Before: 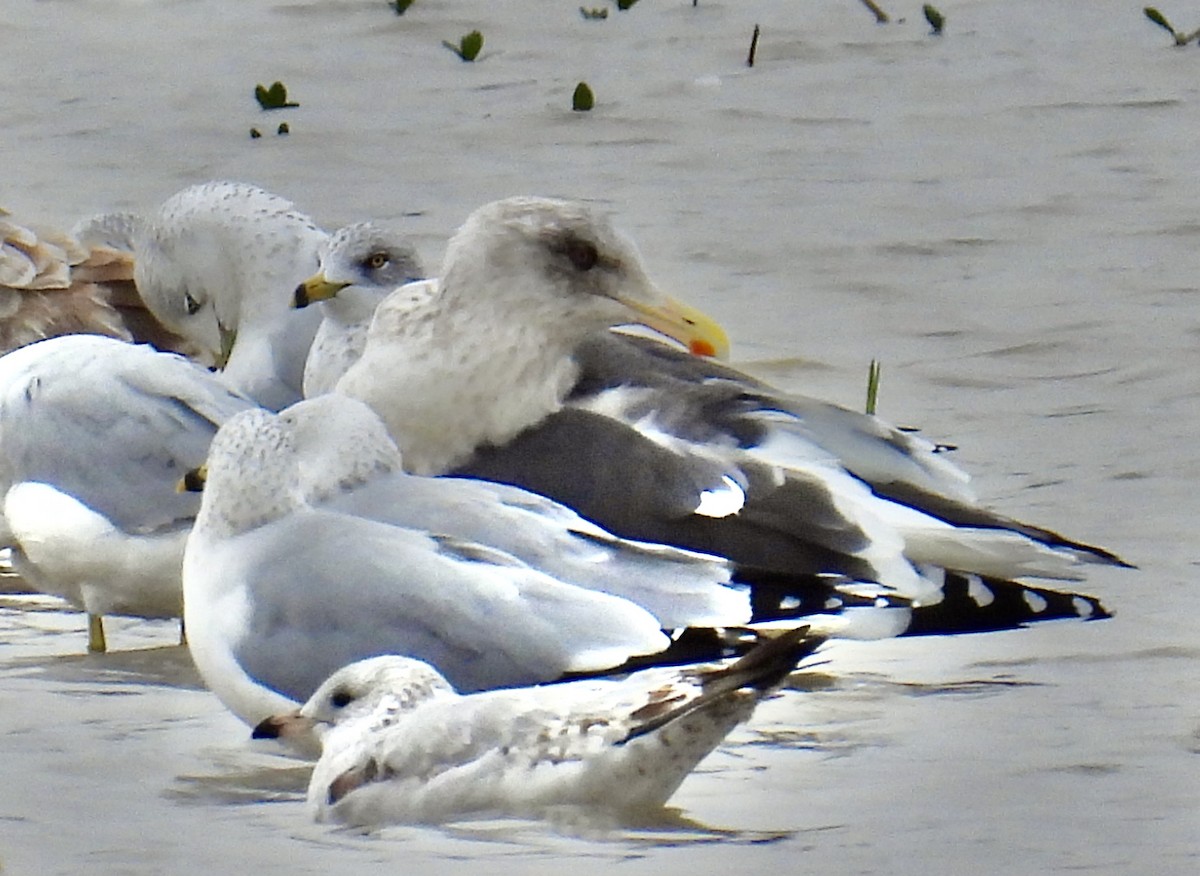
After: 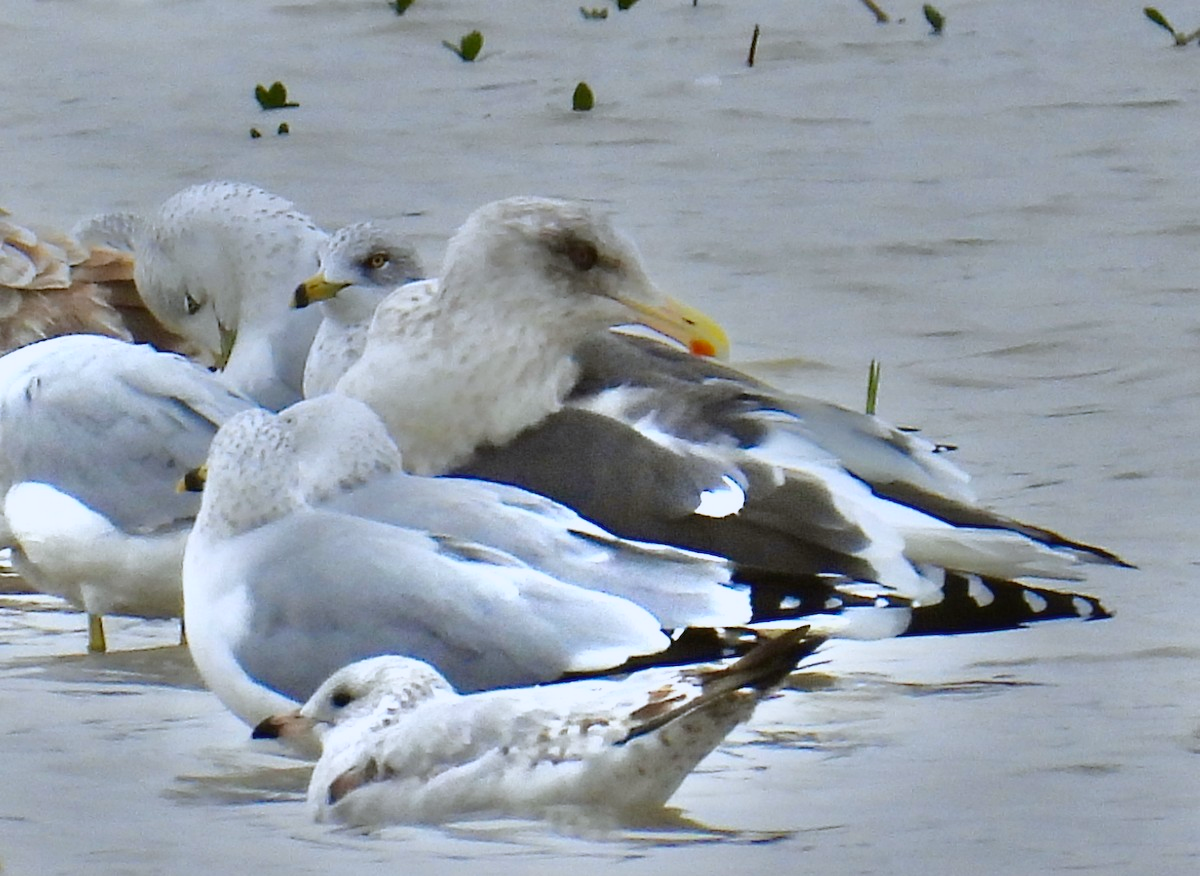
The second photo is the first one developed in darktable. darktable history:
color balance: mode lift, gamma, gain (sRGB), lift [1.04, 1, 1, 0.97], gamma [1.01, 1, 1, 0.97], gain [0.96, 1, 1, 0.97]
white balance: red 0.967, blue 1.119, emerald 0.756
